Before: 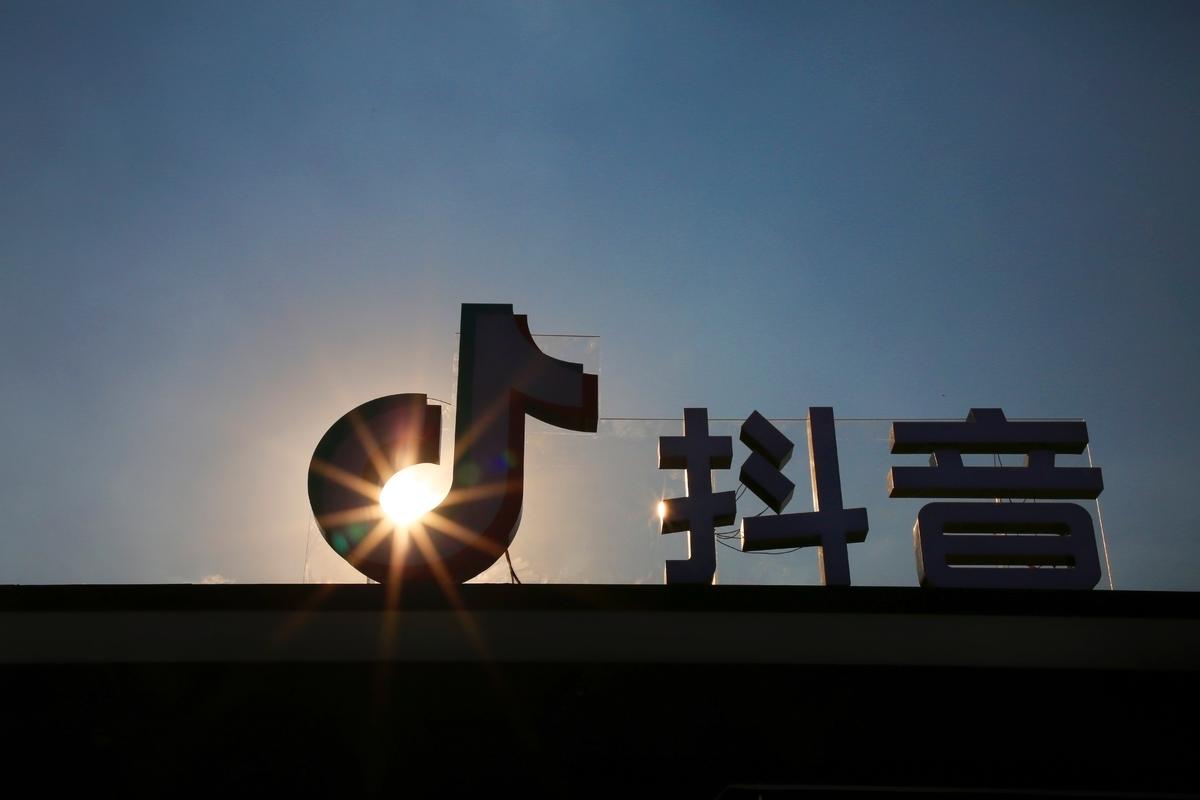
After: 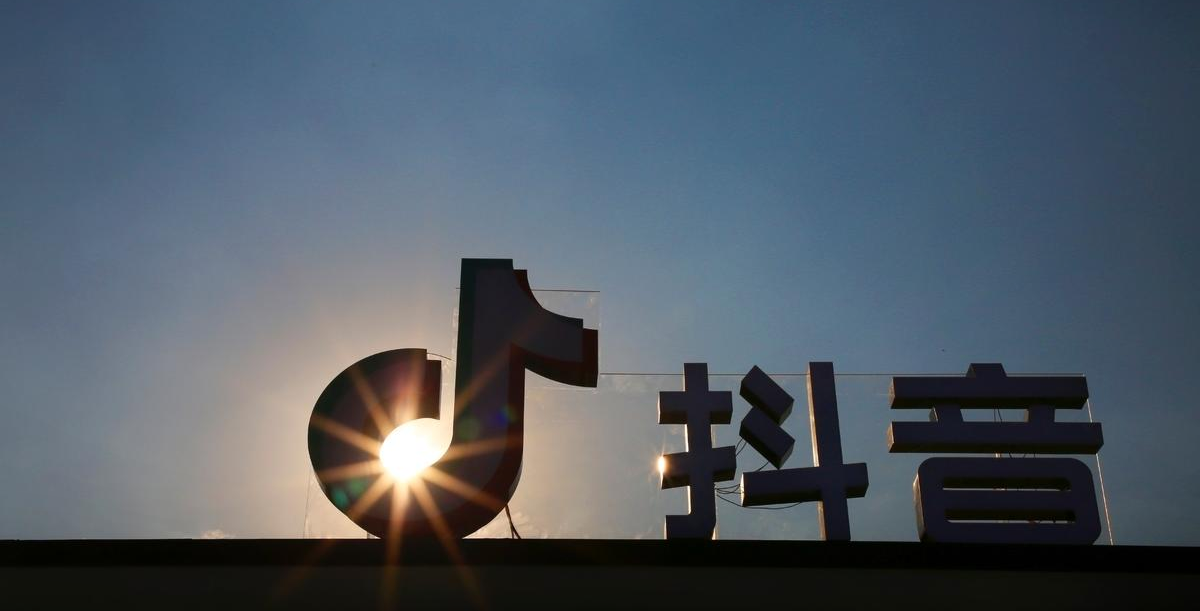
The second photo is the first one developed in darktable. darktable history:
shadows and highlights: shadows -24.89, highlights 48.88, soften with gaussian
crop: top 5.715%, bottom 17.801%
